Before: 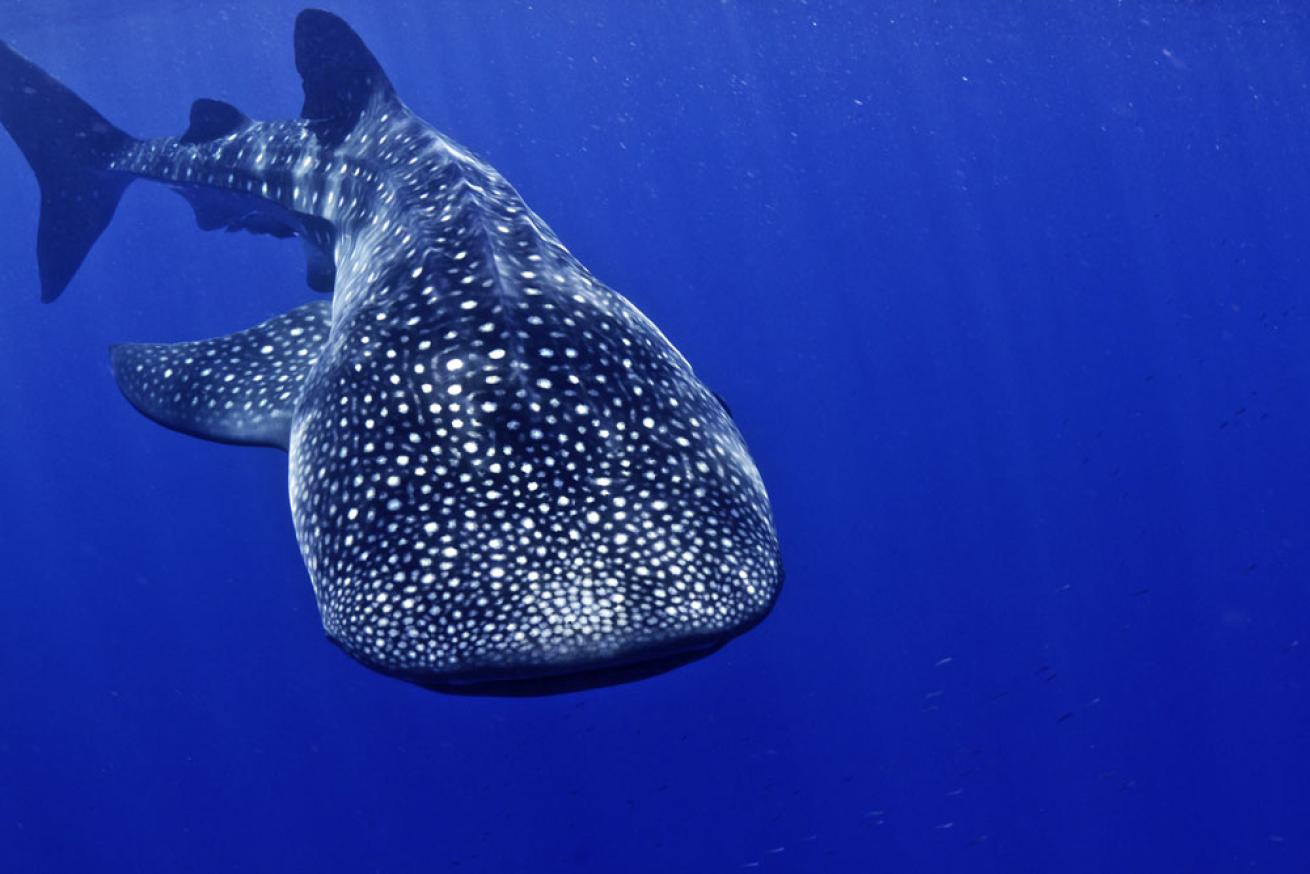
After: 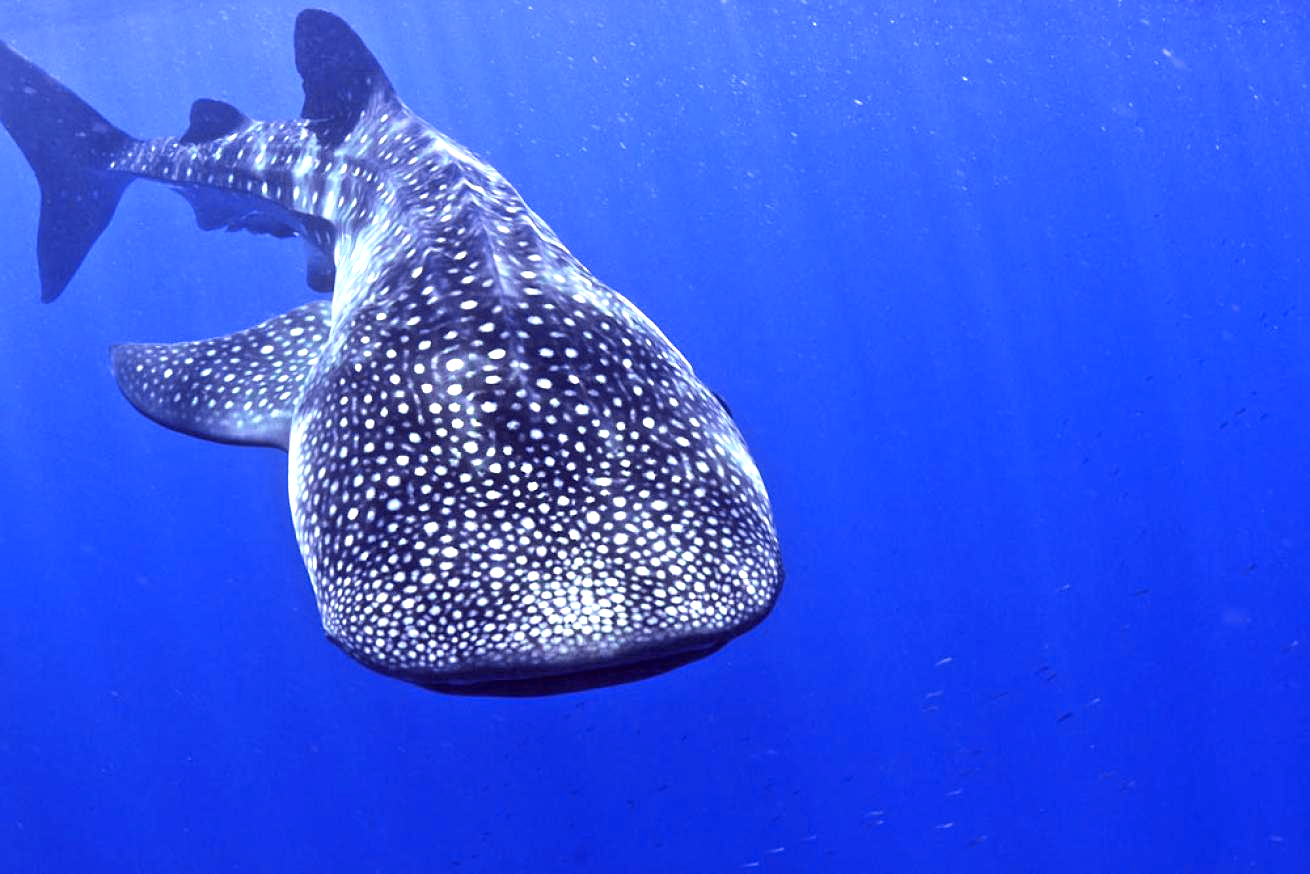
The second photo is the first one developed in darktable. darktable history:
sharpen: amount 0.202
exposure: black level correction 0.001, exposure 1.398 EV, compensate highlight preservation false
tone curve: curves: ch0 [(0, 0) (0.822, 0.825) (0.994, 0.955)]; ch1 [(0, 0) (0.226, 0.261) (0.383, 0.397) (0.46, 0.46) (0.498, 0.501) (0.524, 0.543) (0.578, 0.575) (1, 1)]; ch2 [(0, 0) (0.438, 0.456) (0.5, 0.495) (0.547, 0.515) (0.597, 0.58) (0.629, 0.603) (1, 1)], color space Lab, independent channels, preserve colors none
tone equalizer: edges refinement/feathering 500, mask exposure compensation -1.57 EV, preserve details no
